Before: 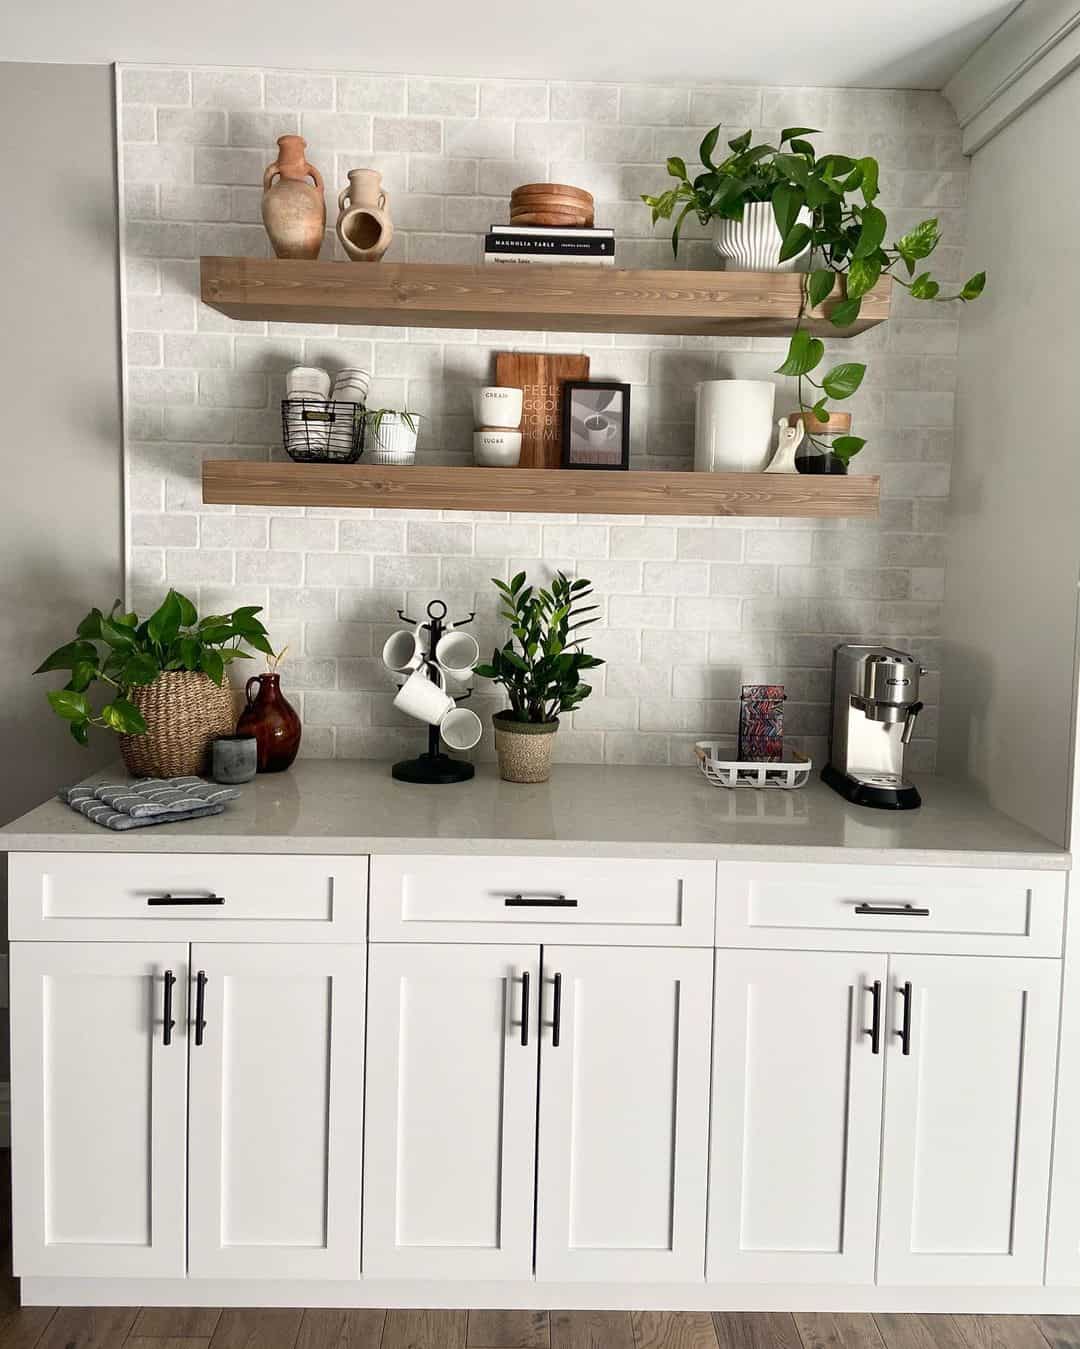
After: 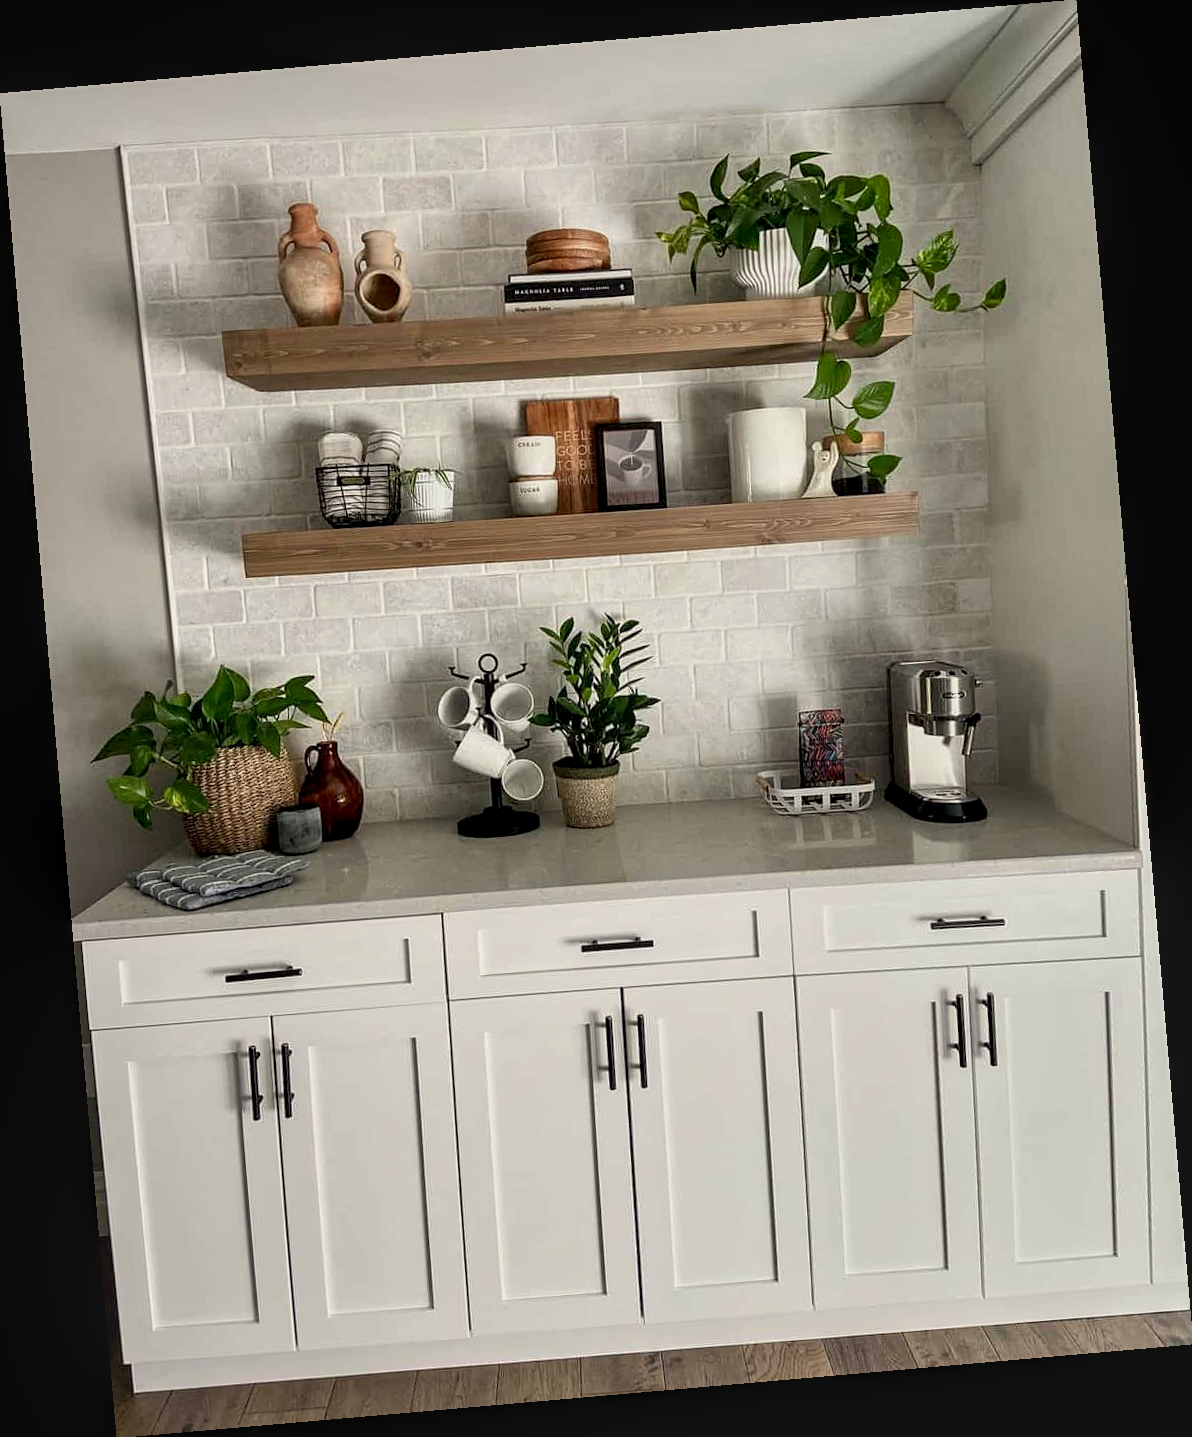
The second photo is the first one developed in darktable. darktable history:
color correction: highlights b* 3
sharpen: amount 0.2
base curve: curves: ch0 [(0, 0) (0.989, 0.992)], preserve colors none
rotate and perspective: rotation -4.98°, automatic cropping off
exposure: black level correction 0.001, exposure -0.2 EV, compensate highlight preservation false
local contrast: on, module defaults
